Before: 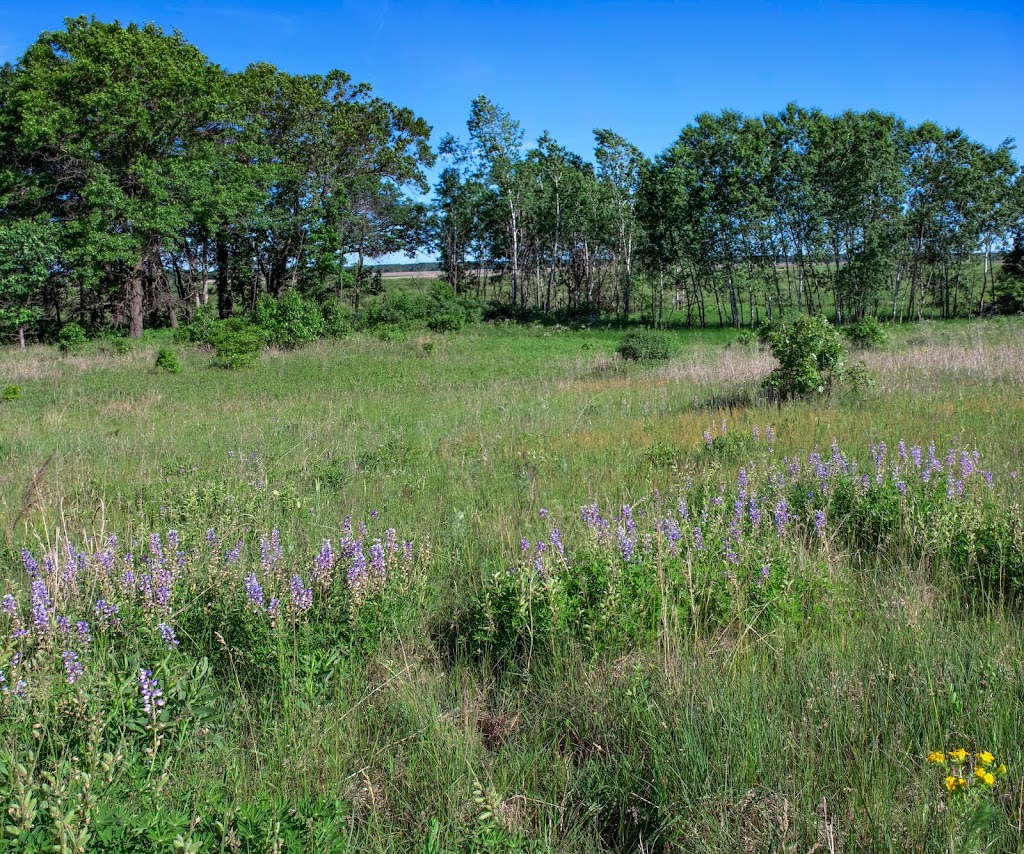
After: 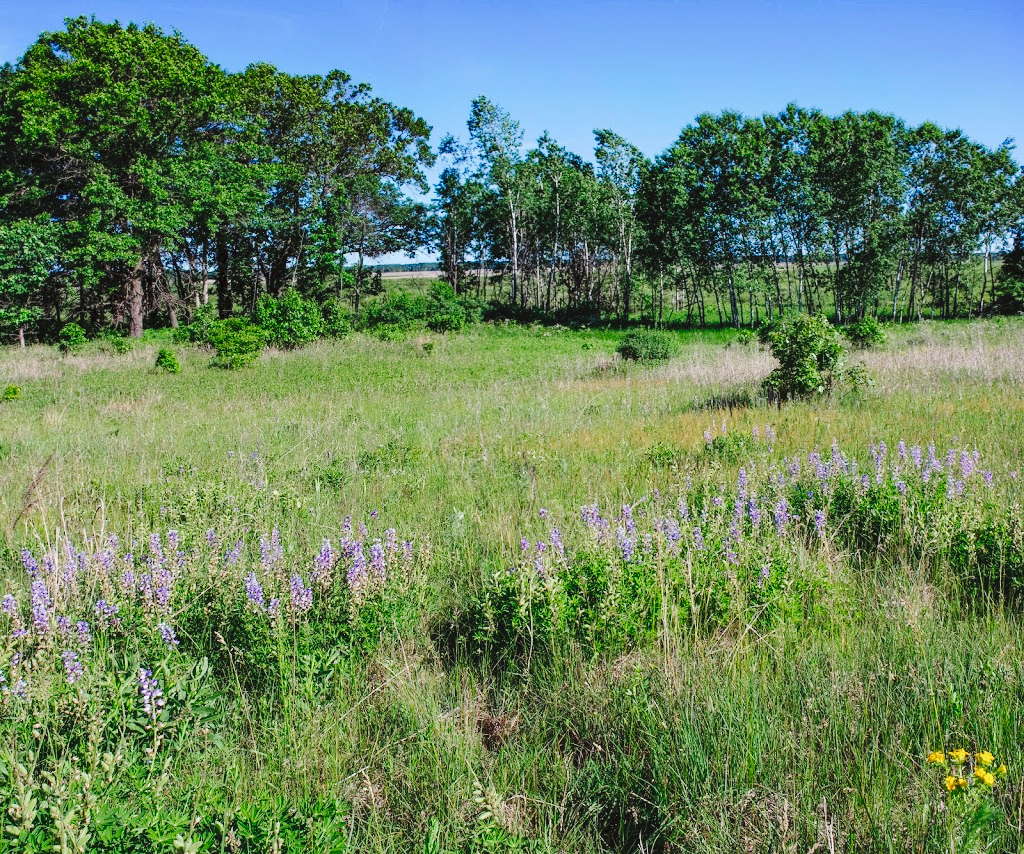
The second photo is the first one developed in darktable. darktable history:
tone curve: curves: ch0 [(0, 0) (0.003, 0.054) (0.011, 0.057) (0.025, 0.056) (0.044, 0.062) (0.069, 0.071) (0.1, 0.088) (0.136, 0.111) (0.177, 0.146) (0.224, 0.19) (0.277, 0.261) (0.335, 0.363) (0.399, 0.458) (0.468, 0.562) (0.543, 0.653) (0.623, 0.725) (0.709, 0.801) (0.801, 0.853) (0.898, 0.915) (1, 1)], preserve colors none
